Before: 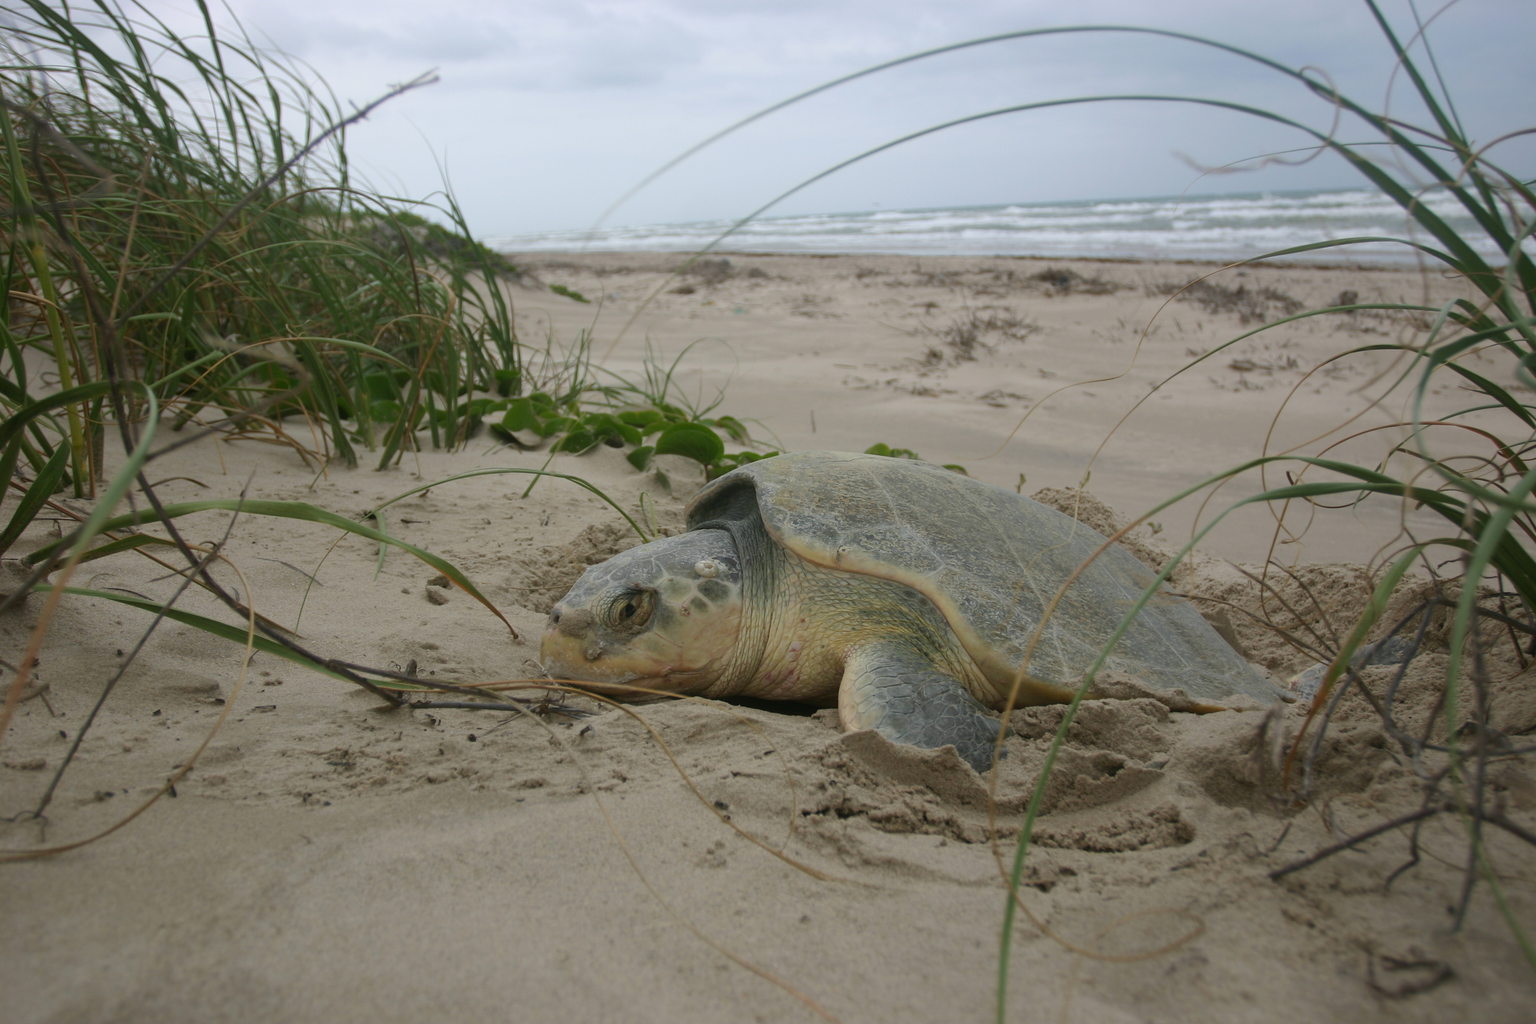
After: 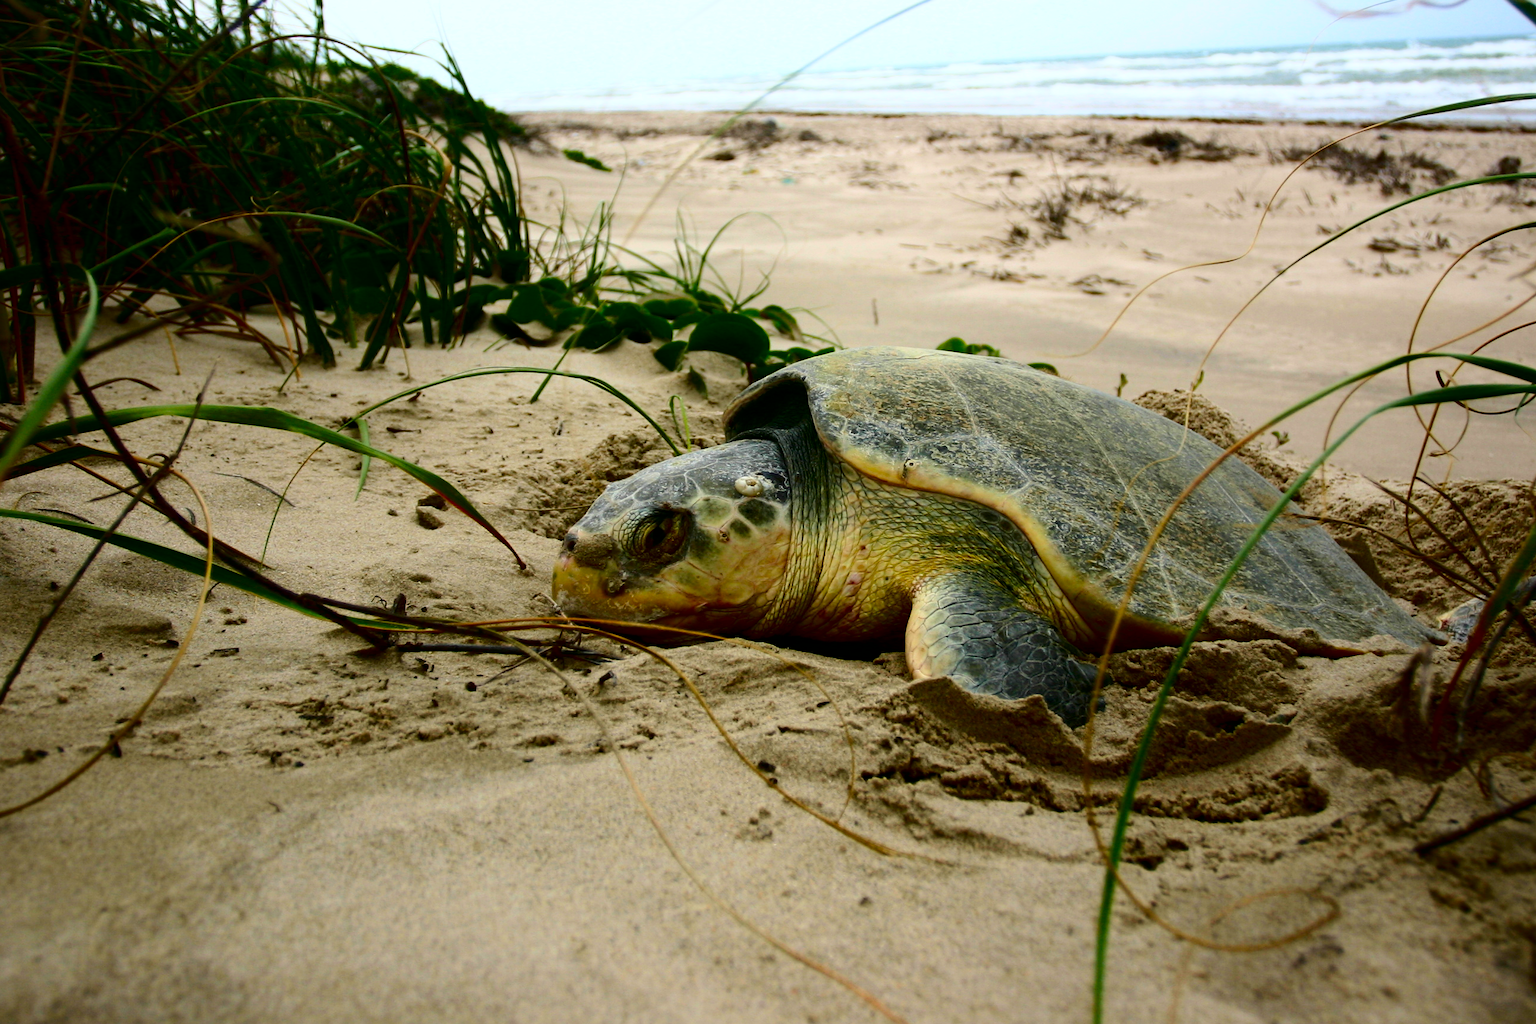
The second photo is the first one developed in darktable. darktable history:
exposure: black level correction 0.002, exposure -0.107 EV, compensate highlight preservation false
crop and rotate: left 4.876%, top 15.495%, right 10.695%
base curve: curves: ch0 [(0, 0) (0.007, 0.004) (0.027, 0.03) (0.046, 0.07) (0.207, 0.54) (0.442, 0.872) (0.673, 0.972) (1, 1)]
color correction: highlights b* 0.014, saturation 0.804
tone equalizer: -8 EV -0.394 EV, -7 EV -0.367 EV, -6 EV -0.353 EV, -5 EV -0.189 EV, -3 EV 0.256 EV, -2 EV 0.346 EV, -1 EV 0.396 EV, +0 EV 0.409 EV
shadows and highlights: radius 92.71, shadows -15.46, white point adjustment 0.278, highlights 31.96, compress 48.36%, soften with gaussian
contrast brightness saturation: brightness -0.991, saturation 0.996
